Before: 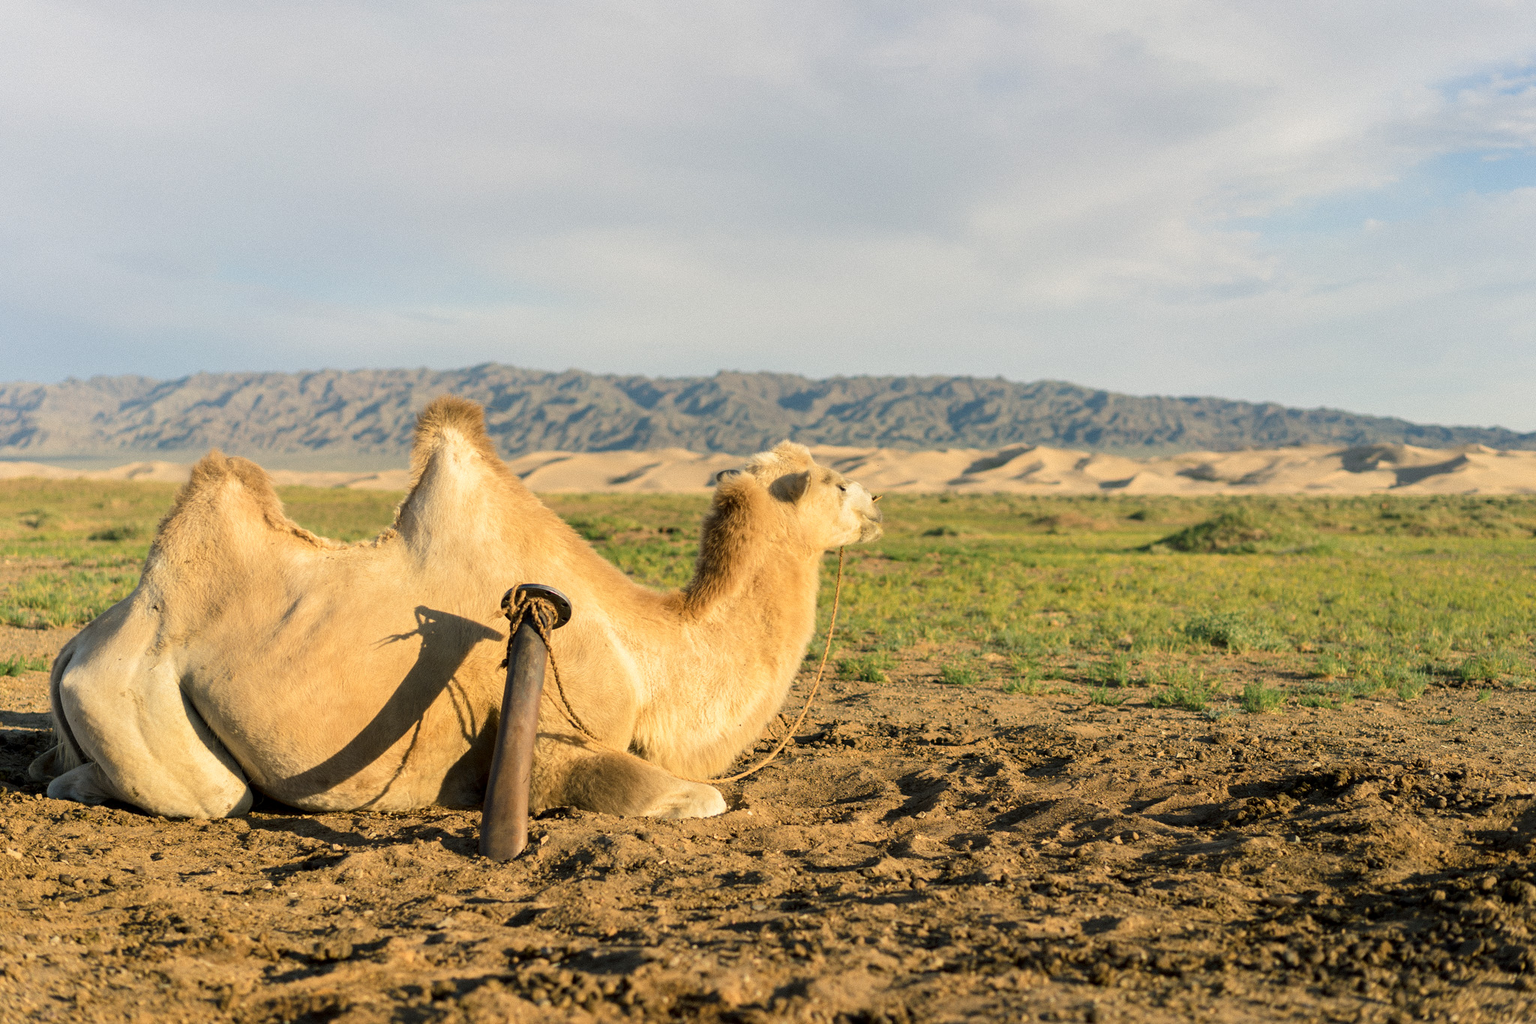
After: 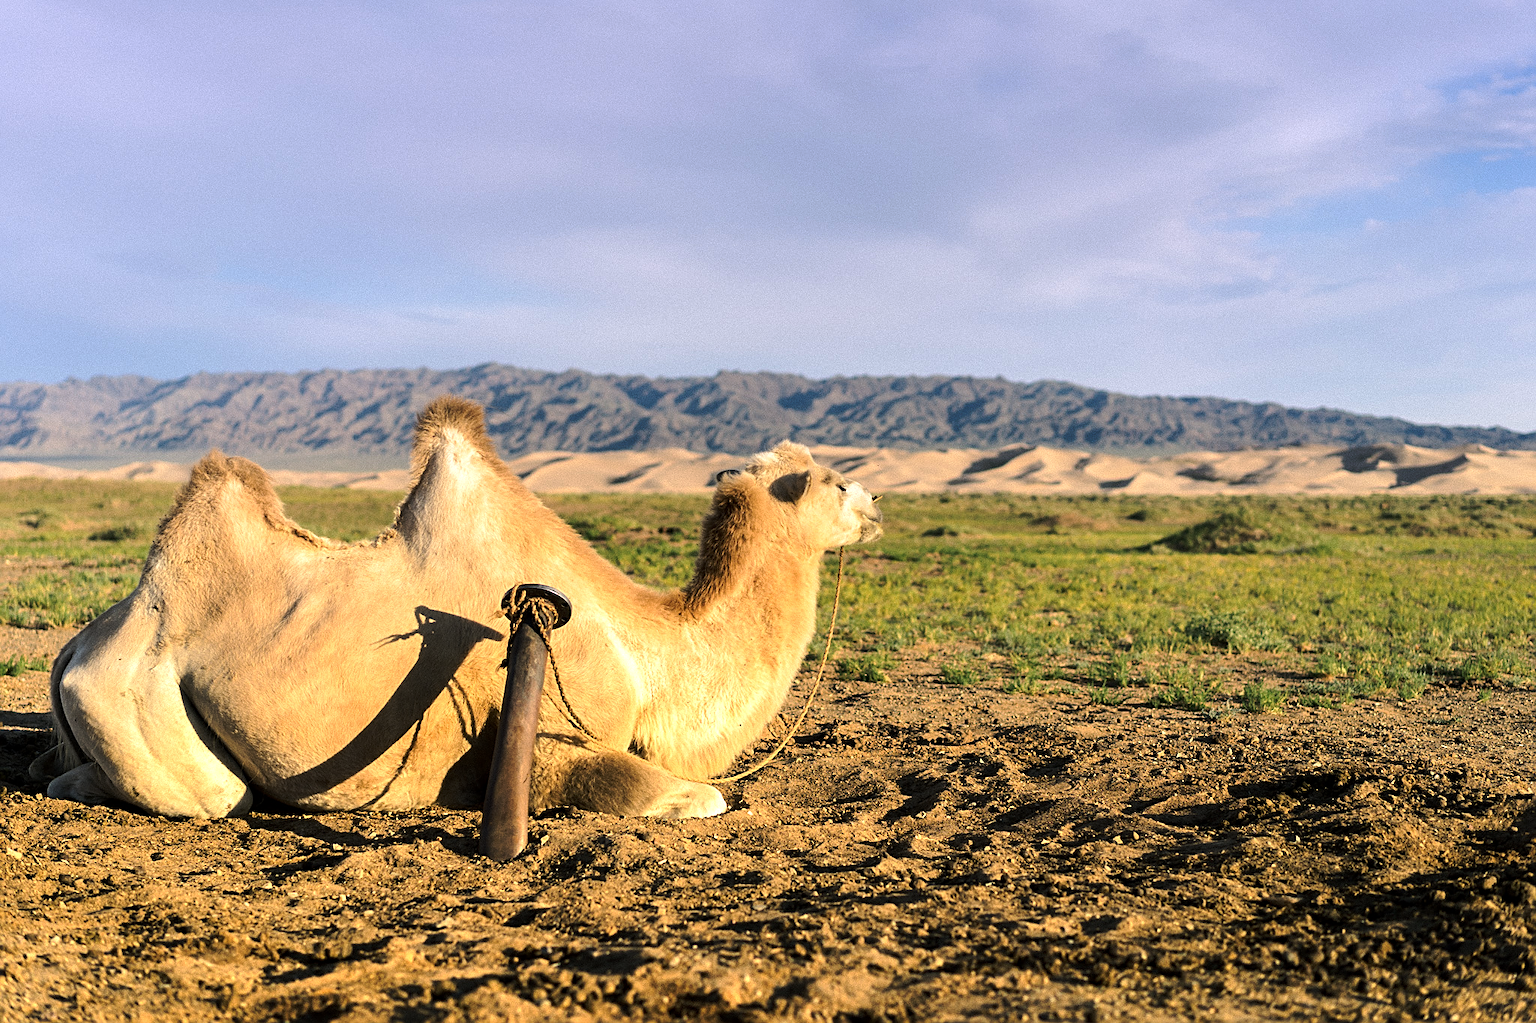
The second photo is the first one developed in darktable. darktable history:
sharpen: on, module defaults
tone equalizer: -8 EV -0.75 EV, -7 EV -0.7 EV, -6 EV -0.6 EV, -5 EV -0.4 EV, -3 EV 0.4 EV, -2 EV 0.6 EV, -1 EV 0.7 EV, +0 EV 0.75 EV, edges refinement/feathering 500, mask exposure compensation -1.57 EV, preserve details no
graduated density: hue 238.83°, saturation 50%
tone curve: curves: ch0 [(0, 0) (0.003, 0.002) (0.011, 0.009) (0.025, 0.02) (0.044, 0.035) (0.069, 0.055) (0.1, 0.08) (0.136, 0.109) (0.177, 0.142) (0.224, 0.179) (0.277, 0.222) (0.335, 0.268) (0.399, 0.329) (0.468, 0.409) (0.543, 0.495) (0.623, 0.579) (0.709, 0.669) (0.801, 0.767) (0.898, 0.885) (1, 1)], preserve colors none
